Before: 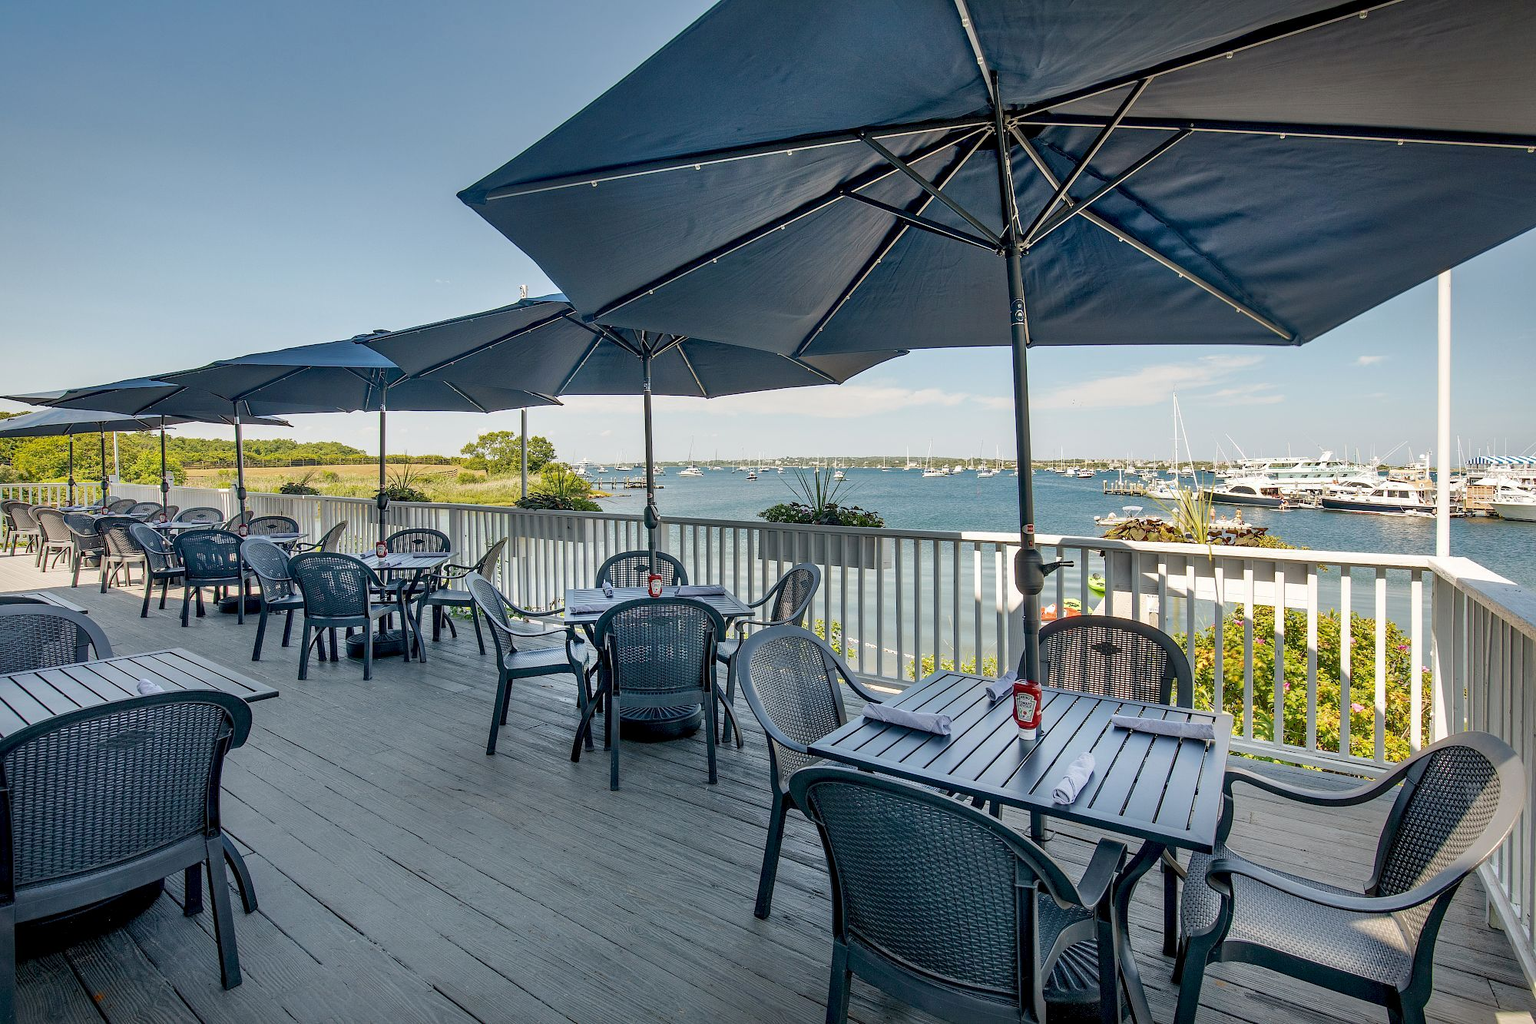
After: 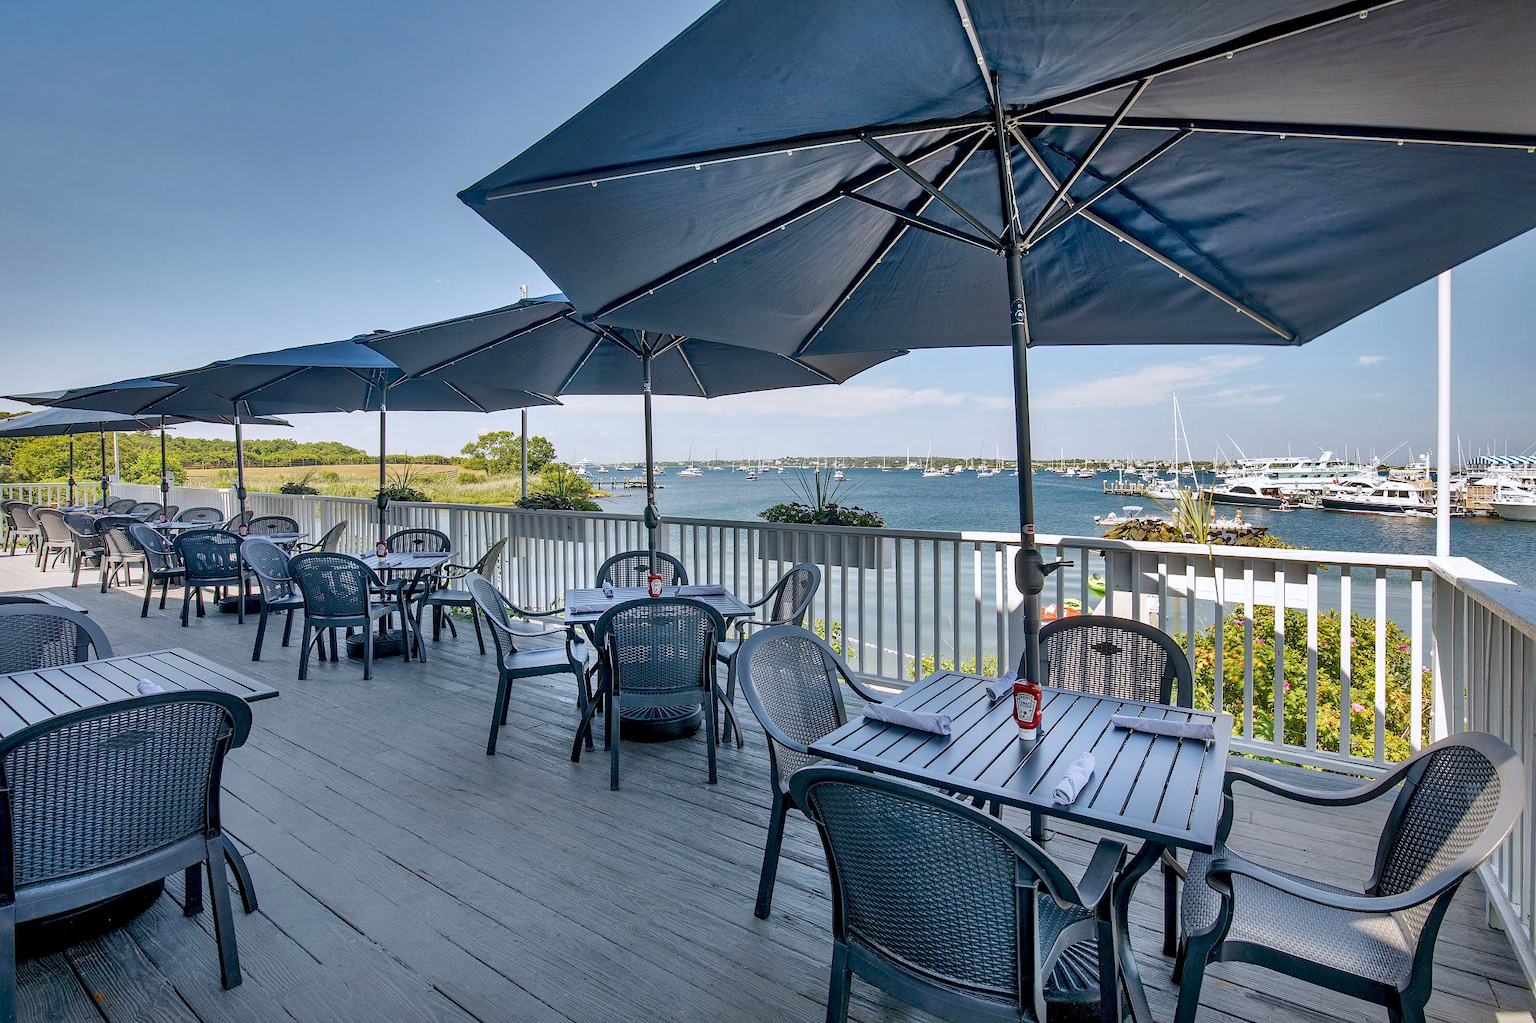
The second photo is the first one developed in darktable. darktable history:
color calibration: illuminant as shot in camera, x 0.358, y 0.373, temperature 4628.91 K
shadows and highlights: white point adjustment 0.1, highlights -70, soften with gaussian
